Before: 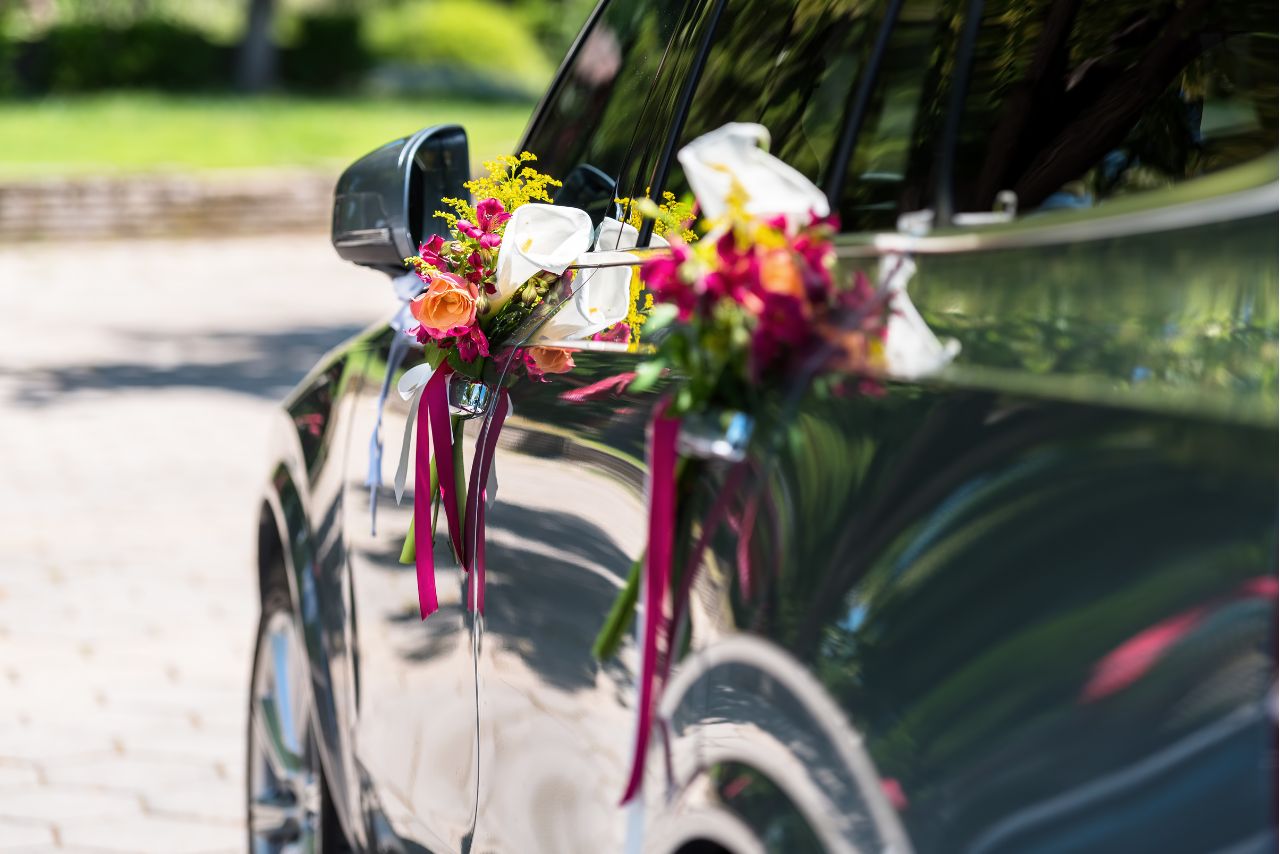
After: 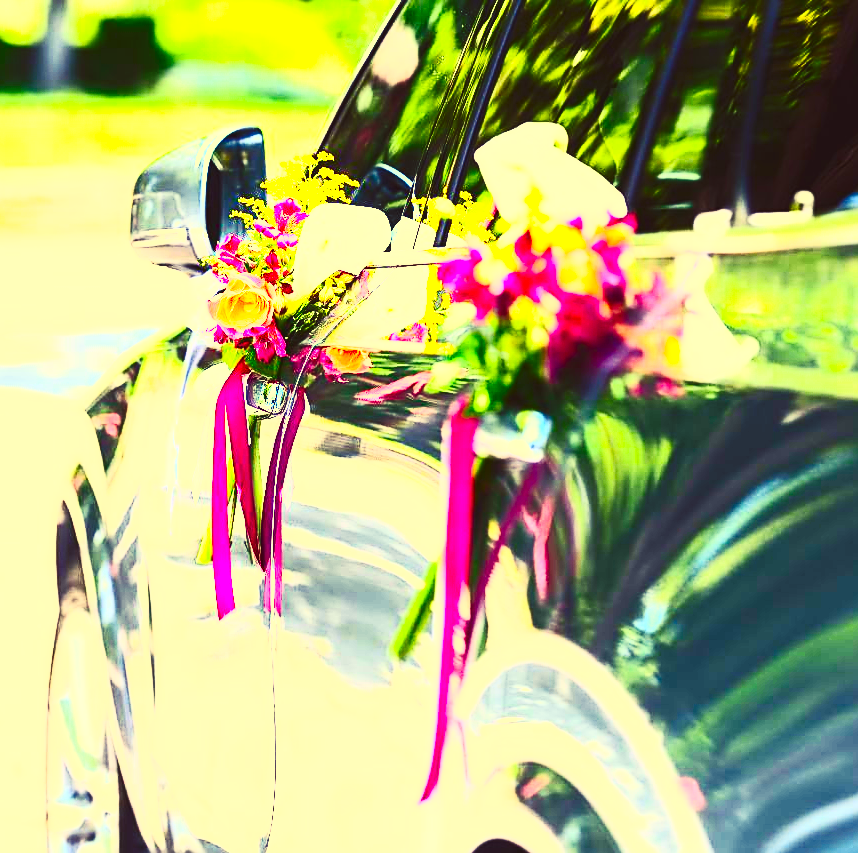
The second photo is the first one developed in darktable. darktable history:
base curve: curves: ch0 [(0, 0) (0.028, 0.03) (0.121, 0.232) (0.46, 0.748) (0.859, 0.968) (1, 1)], preserve colors none
contrast brightness saturation: contrast 0.823, brightness 0.587, saturation 0.59
exposure: black level correction 0, exposure 0.951 EV, compensate highlight preservation false
color calibration: x 0.37, y 0.382, temperature 4314.82 K
color correction: highlights a* -0.527, highlights b* 39.55, shadows a* 9.38, shadows b* -0.285
color balance rgb: highlights gain › chroma 0.9%, highlights gain › hue 26.87°, global offset › luminance 0.466%, global offset › hue 56.49°, perceptual saturation grading › global saturation 10.193%
sharpen: on, module defaults
crop and rotate: left 15.934%, right 16.96%
